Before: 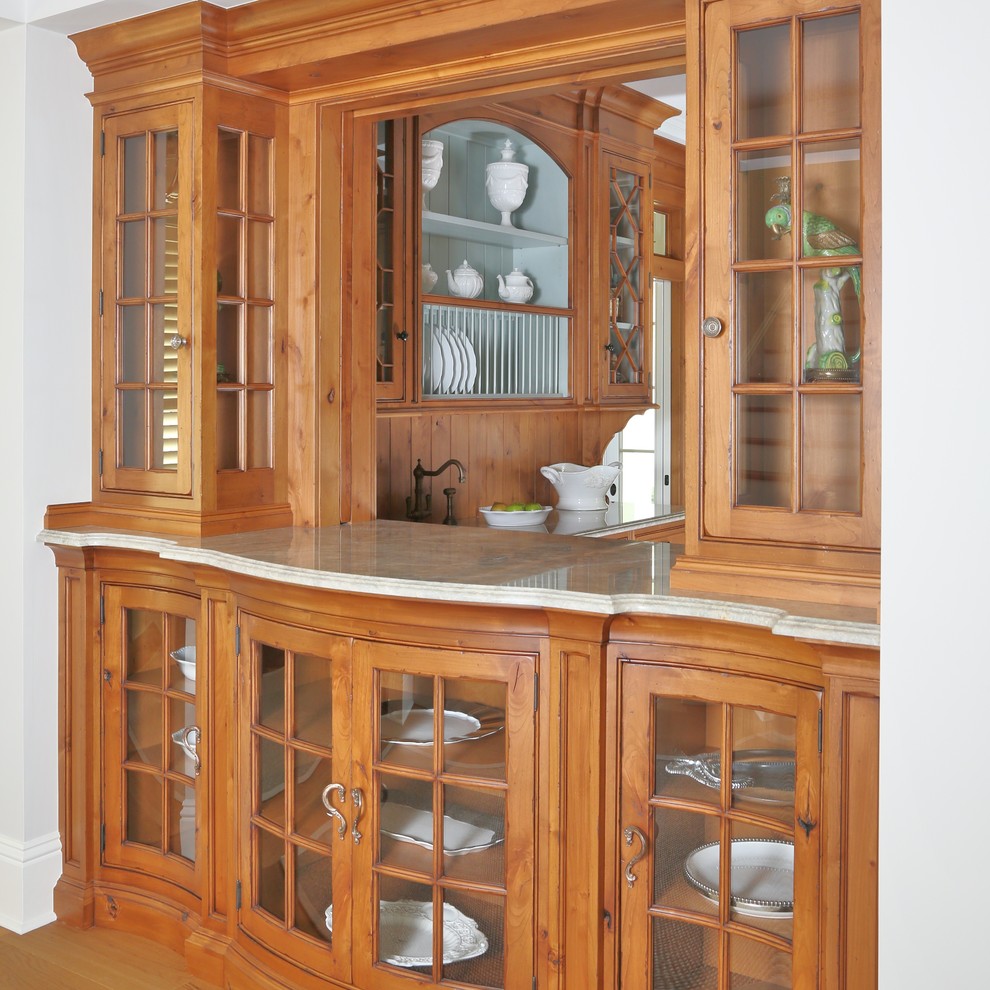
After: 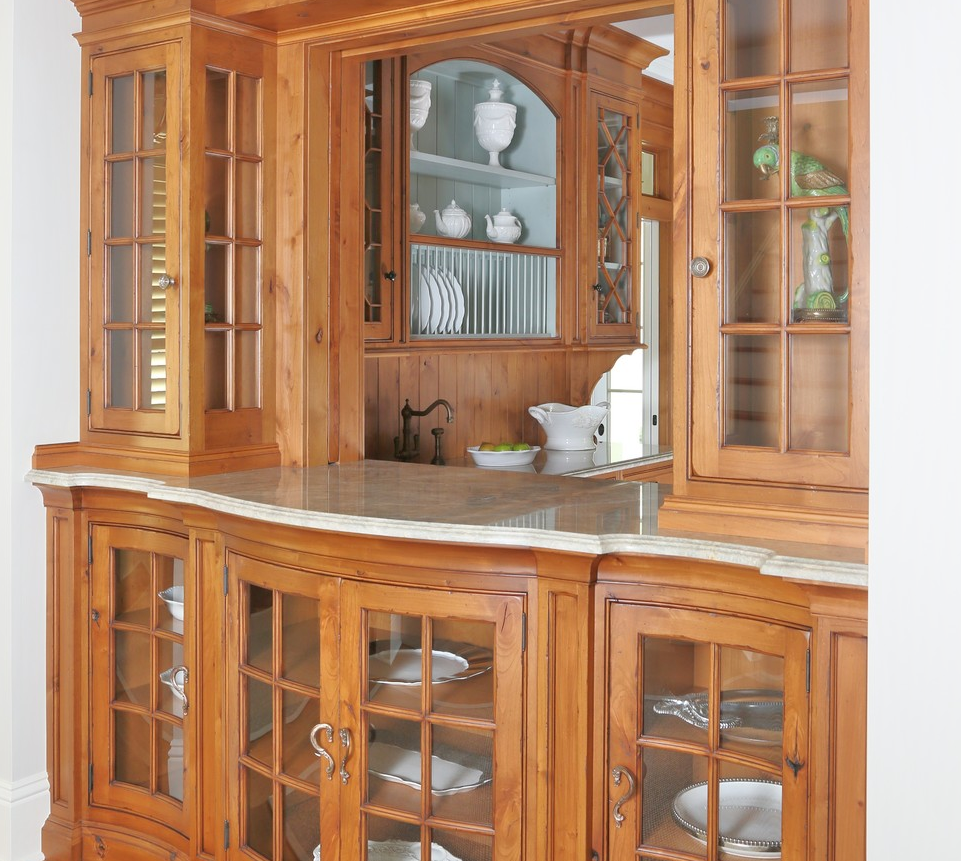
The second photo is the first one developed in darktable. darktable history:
crop: left 1.251%, top 6.13%, right 1.643%, bottom 6.876%
shadows and highlights: shadows -23.23, highlights 45.29, soften with gaussian
